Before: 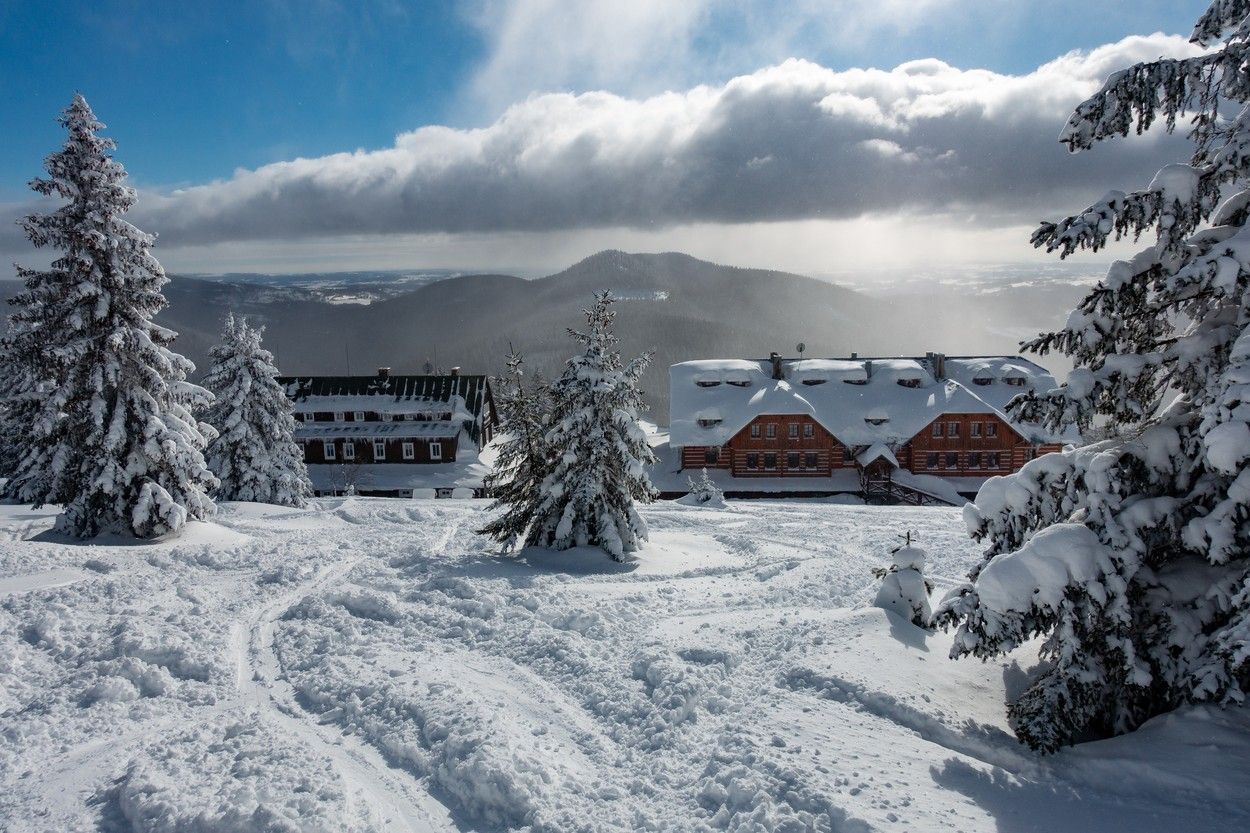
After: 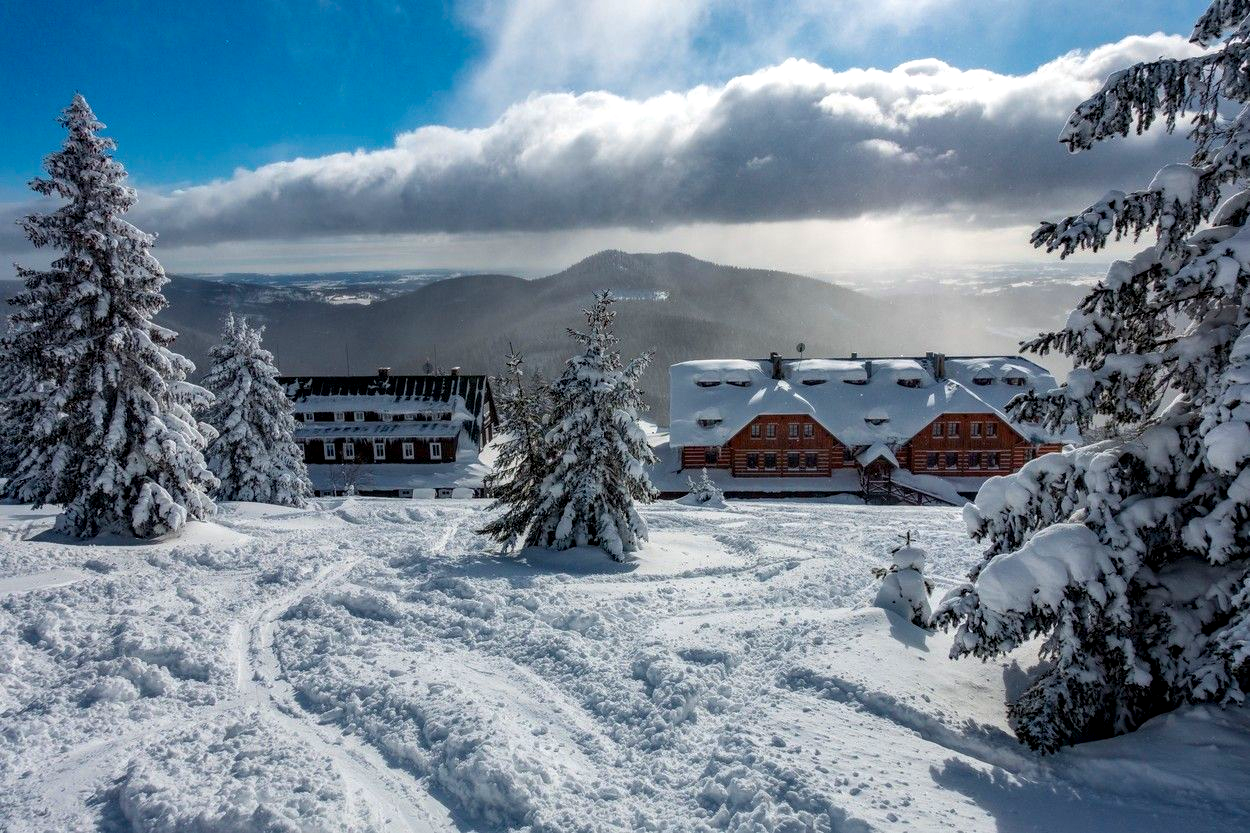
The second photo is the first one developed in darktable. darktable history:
color balance rgb: perceptual saturation grading › global saturation 30%, global vibrance 20%
local contrast: detail 130%
